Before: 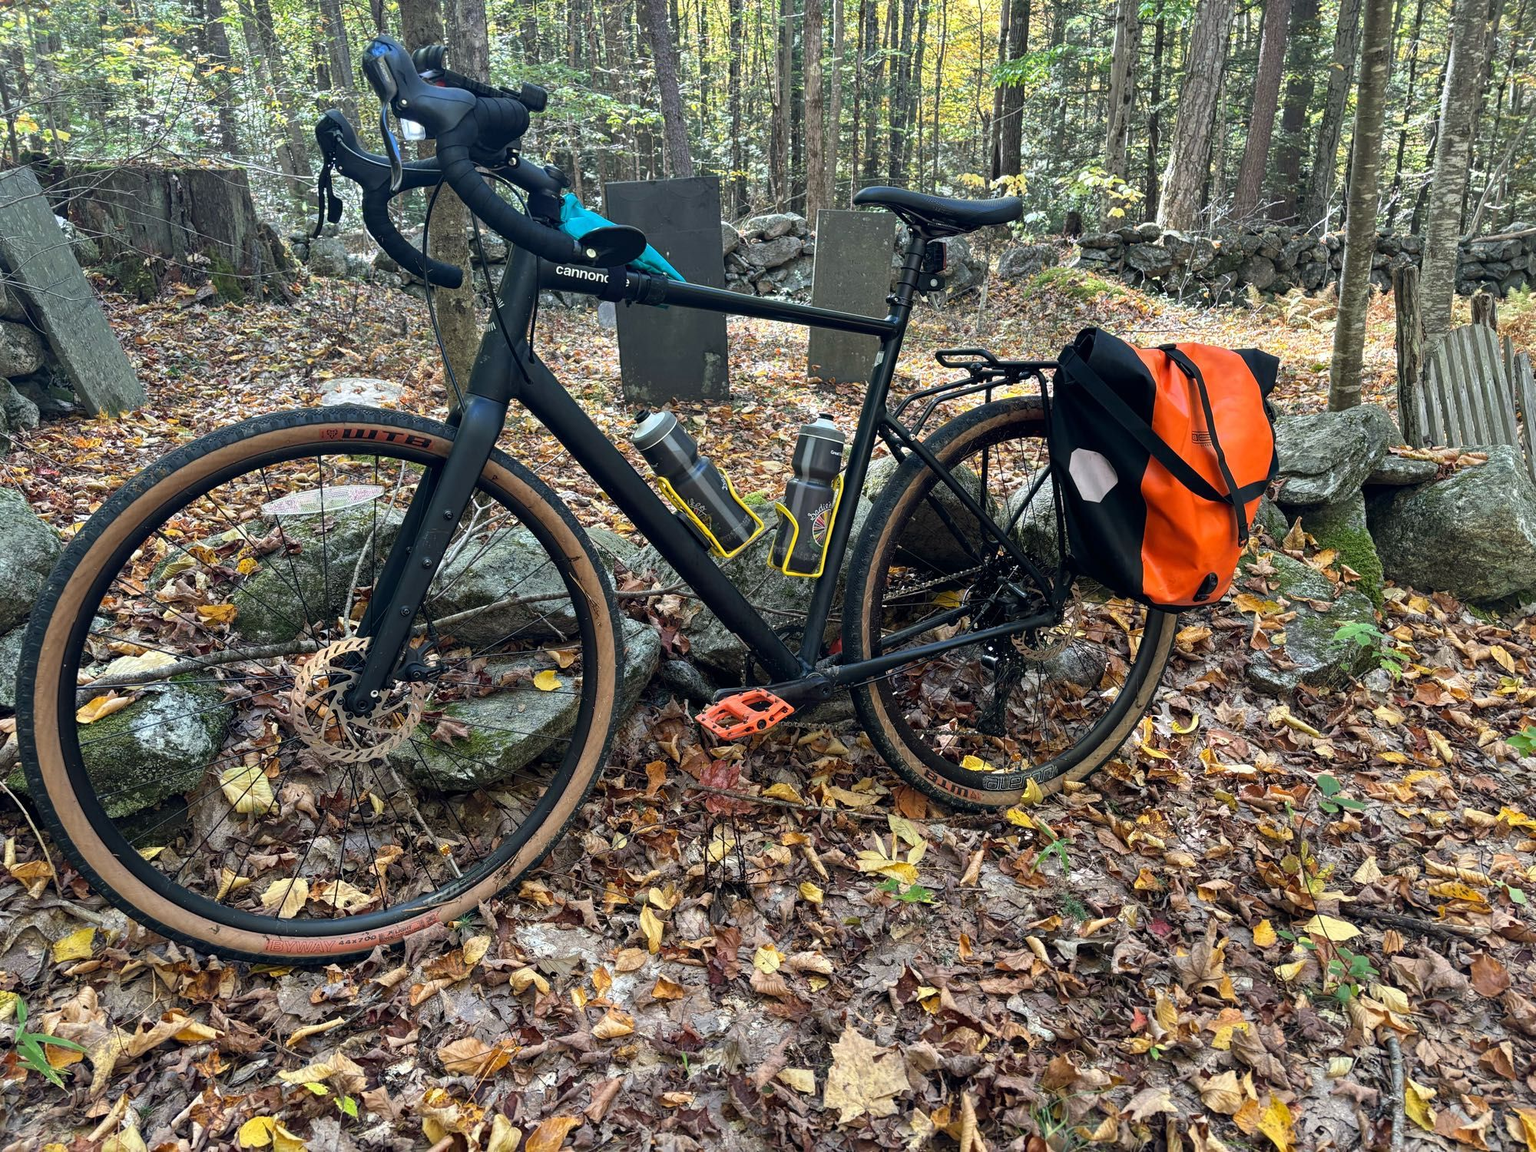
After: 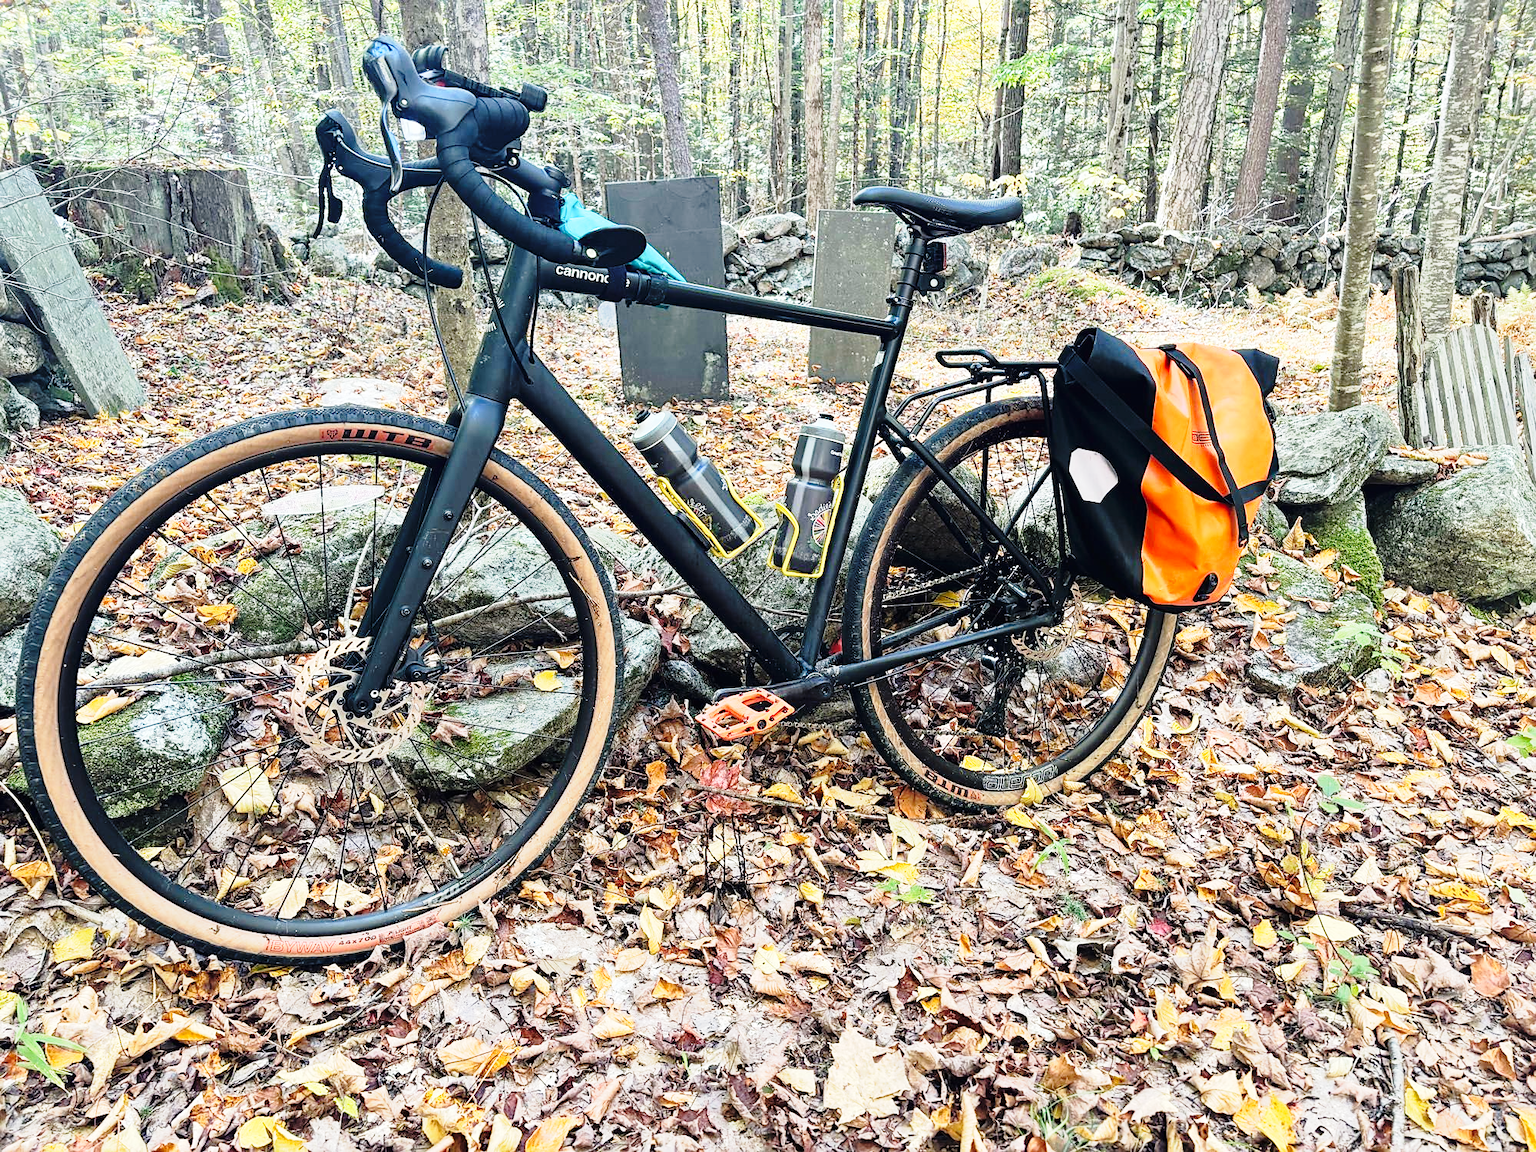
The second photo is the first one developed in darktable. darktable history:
tone curve: curves: ch0 [(0, 0) (0.058, 0.037) (0.214, 0.183) (0.304, 0.288) (0.561, 0.554) (0.687, 0.677) (0.768, 0.768) (0.858, 0.861) (0.987, 0.945)]; ch1 [(0, 0) (0.172, 0.123) (0.312, 0.296) (0.432, 0.448) (0.471, 0.469) (0.502, 0.5) (0.521, 0.505) (0.565, 0.569) (0.663, 0.663) (0.703, 0.721) (0.857, 0.917) (1, 1)]; ch2 [(0, 0) (0.411, 0.424) (0.485, 0.497) (0.502, 0.5) (0.517, 0.511) (0.556, 0.562) (0.626, 0.594) (0.709, 0.661) (1, 1)], color space Lab, linked channels, preserve colors none
base curve: curves: ch0 [(0, 0) (0.028, 0.03) (0.121, 0.232) (0.46, 0.748) (0.859, 0.968) (1, 1)], preserve colors none
sharpen: radius 1.43, amount 0.39, threshold 1.384
exposure: black level correction -0.001, exposure 0.901 EV, compensate highlight preservation false
